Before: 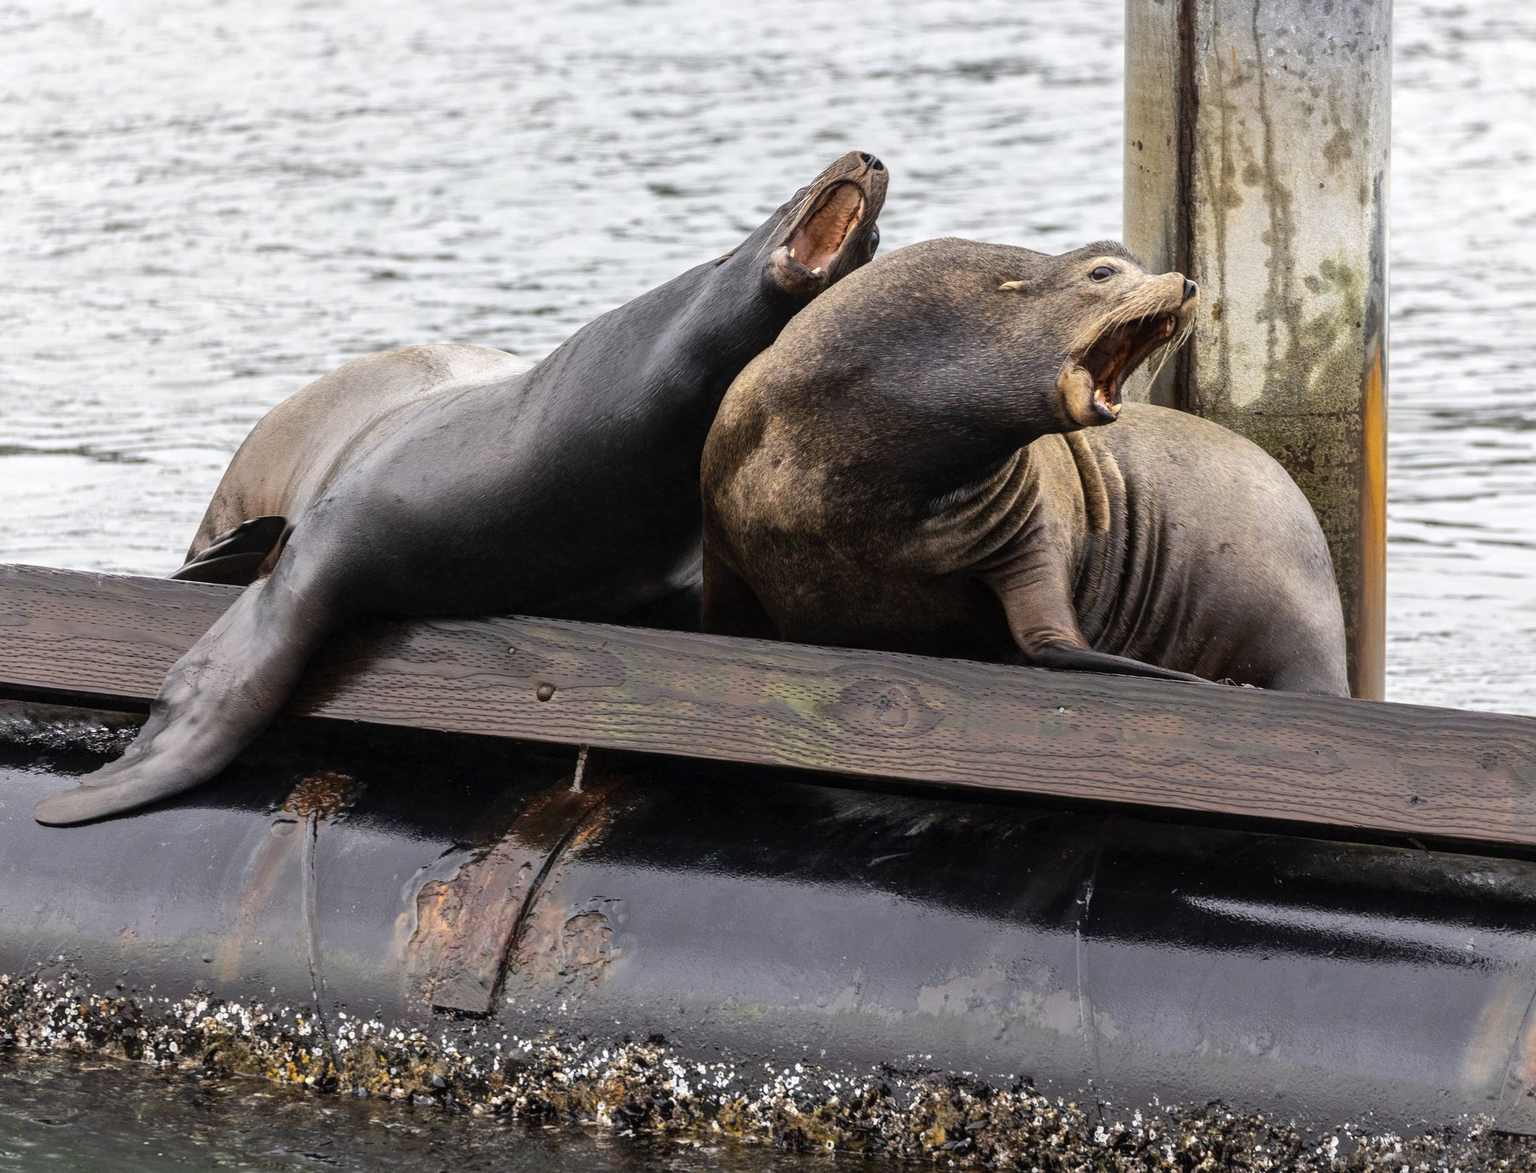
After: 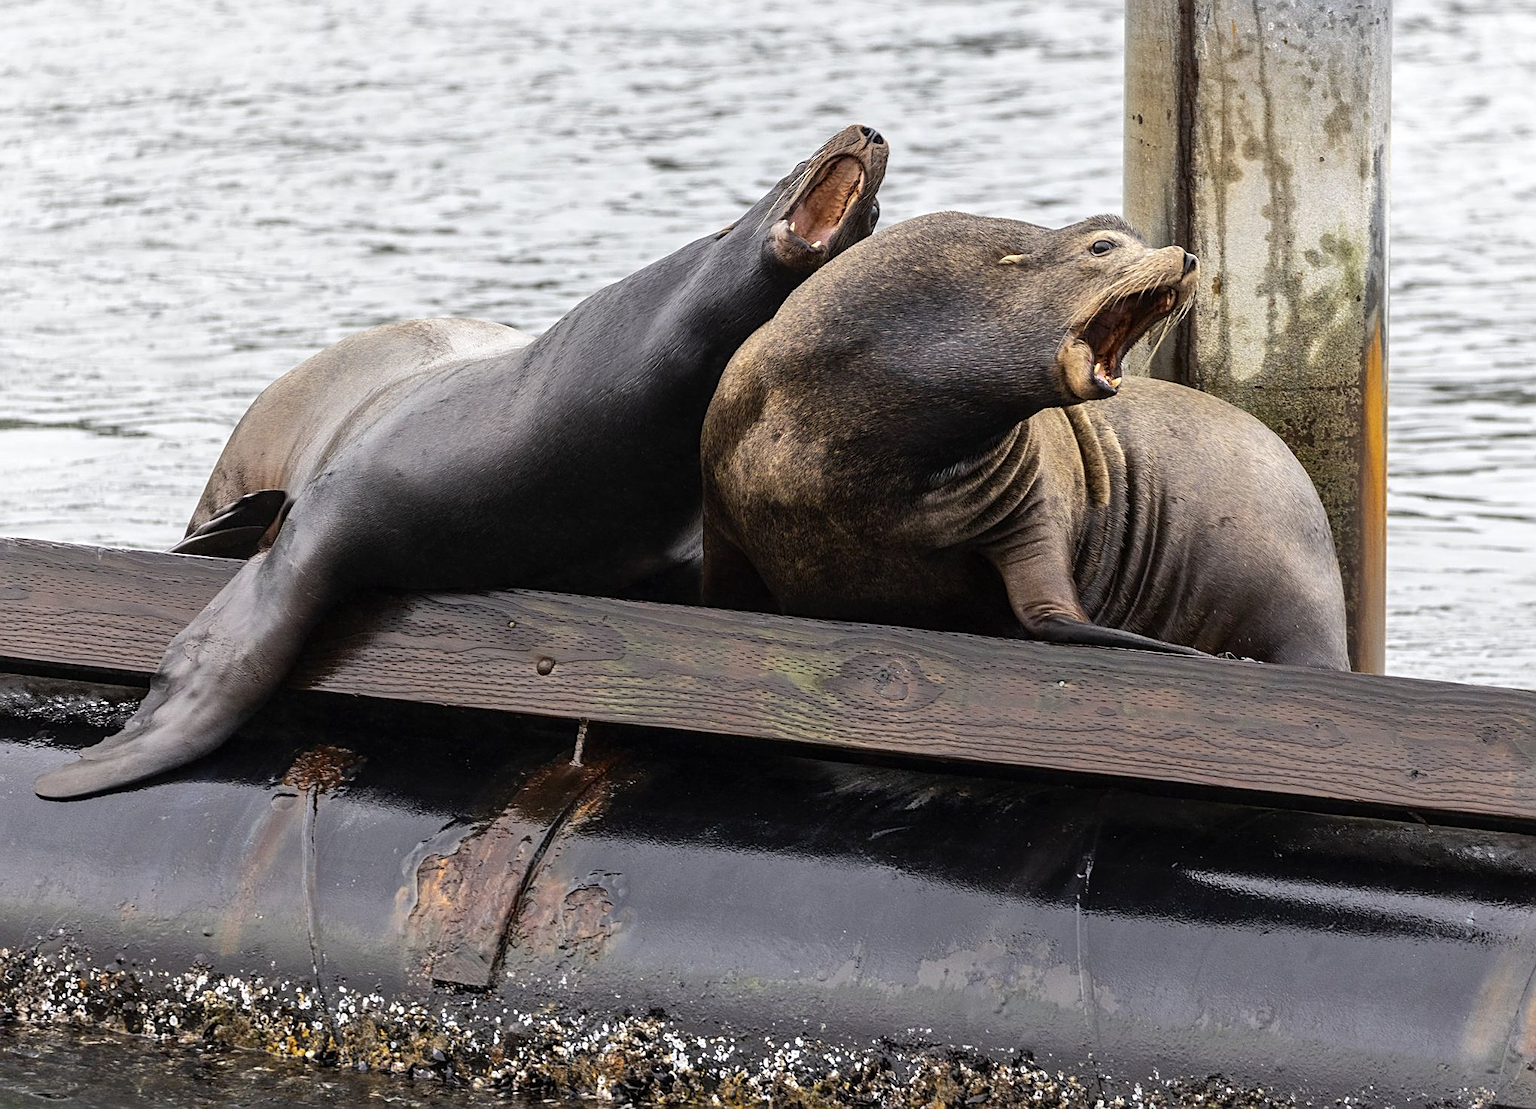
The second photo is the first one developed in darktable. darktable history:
crop and rotate: top 2.304%, bottom 3.118%
sharpen: on, module defaults
